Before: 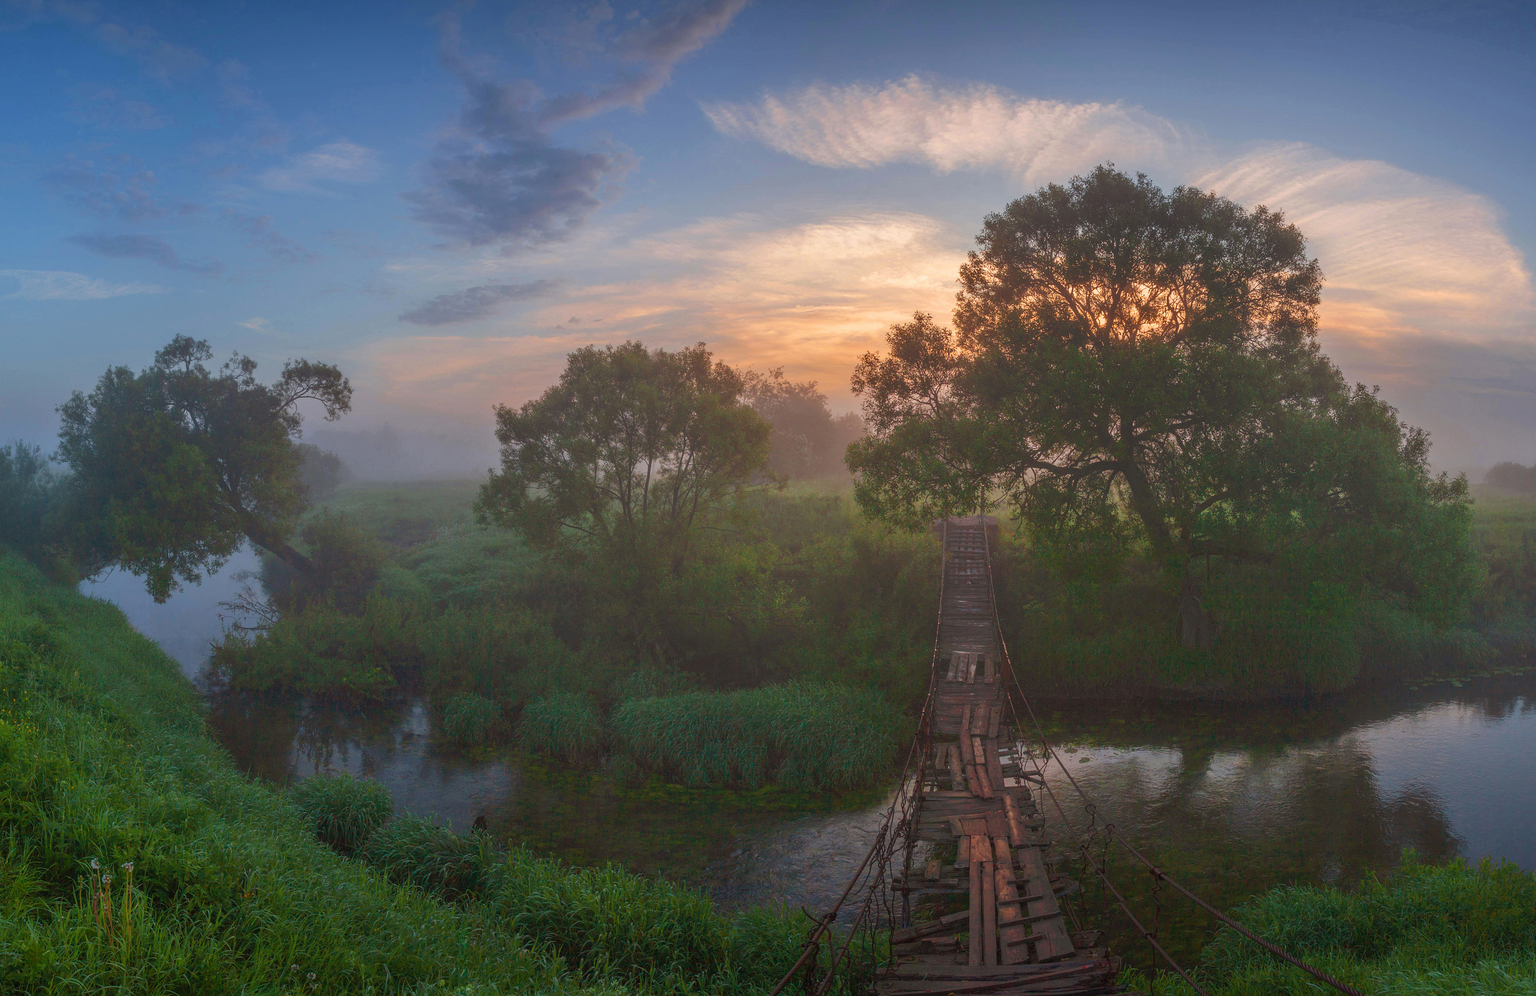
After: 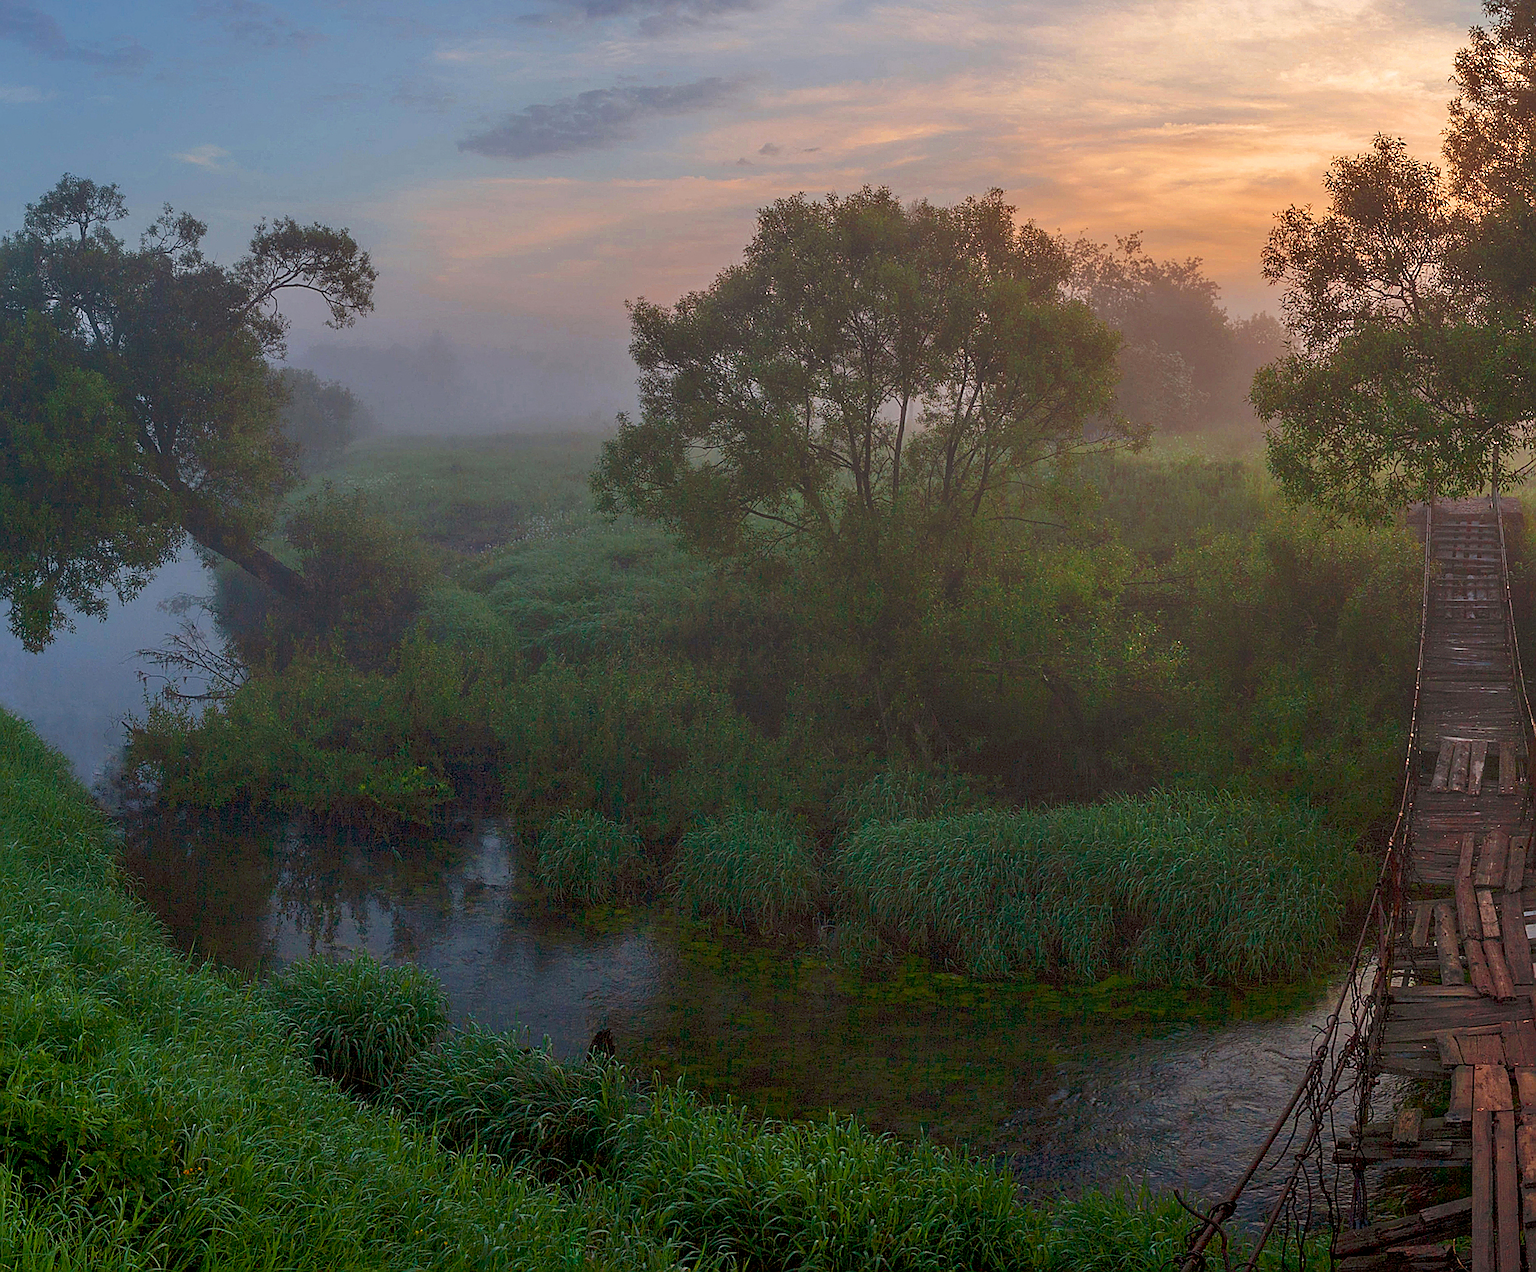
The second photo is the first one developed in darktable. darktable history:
crop: left 9.19%, top 23.739%, right 34.51%, bottom 4.32%
exposure: black level correction 0.01, exposure 0.007 EV, compensate exposure bias true, compensate highlight preservation false
sharpen: radius 1.388, amount 1.24, threshold 0.716
